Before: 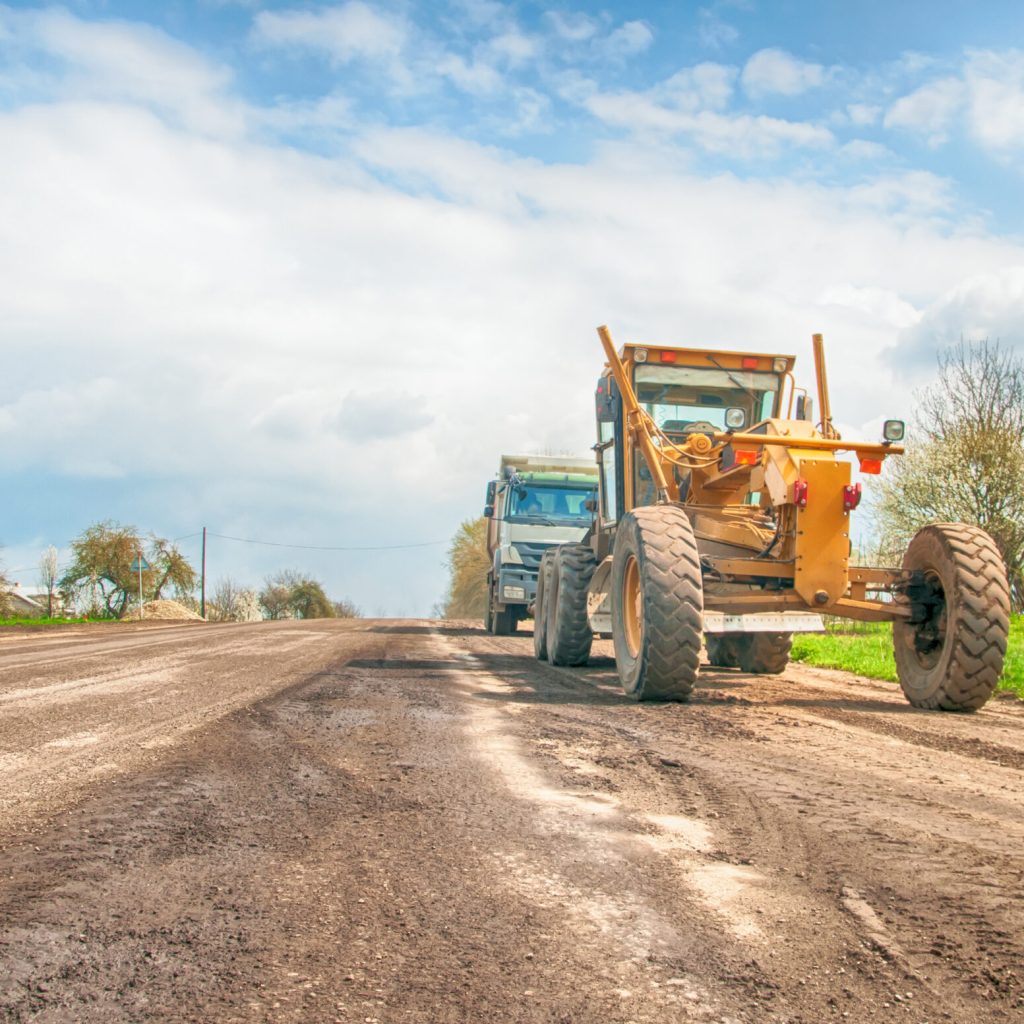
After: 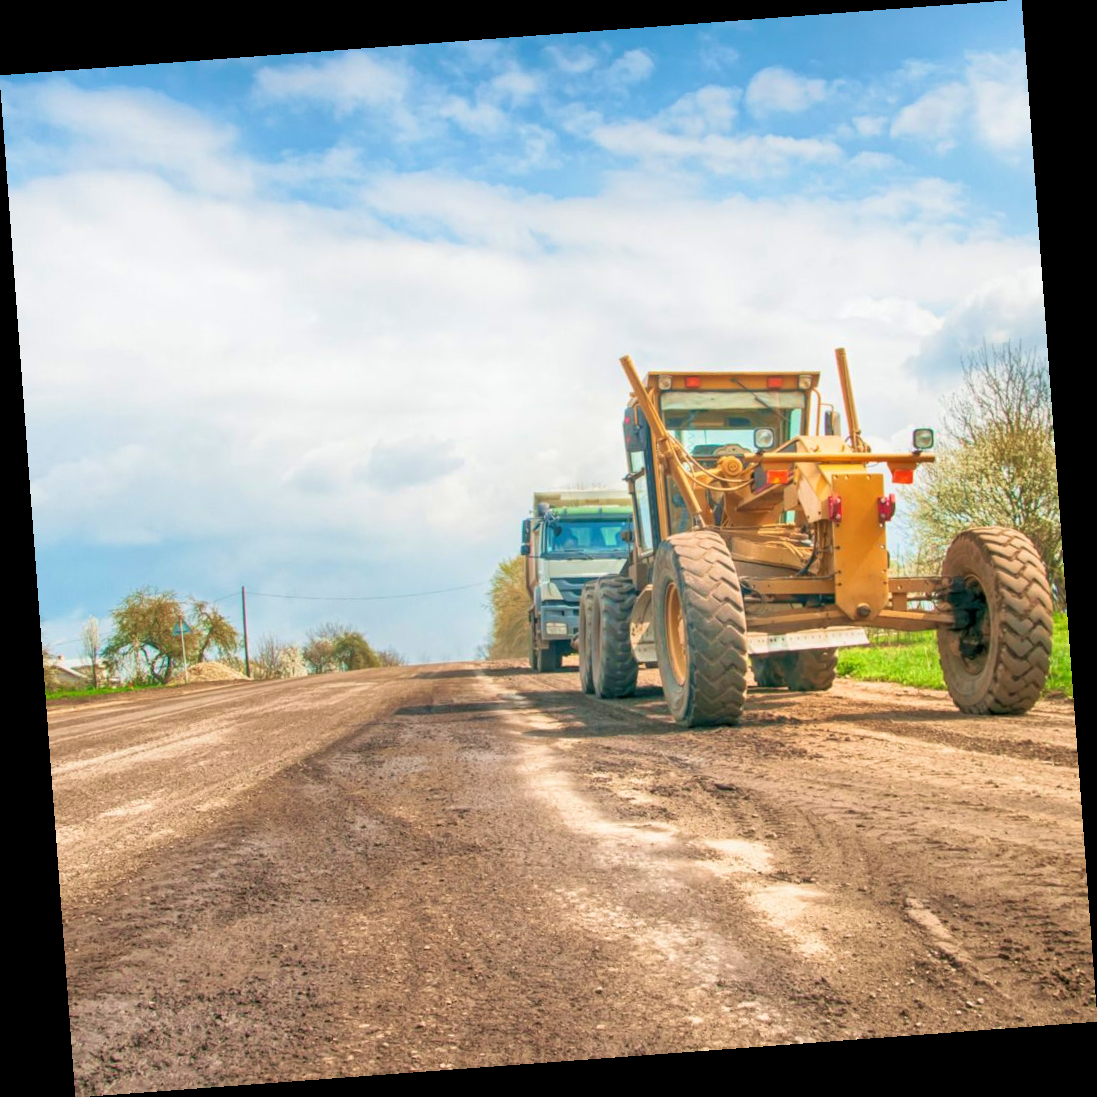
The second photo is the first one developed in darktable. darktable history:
rotate and perspective: rotation -4.25°, automatic cropping off
velvia: strength 36.57%
